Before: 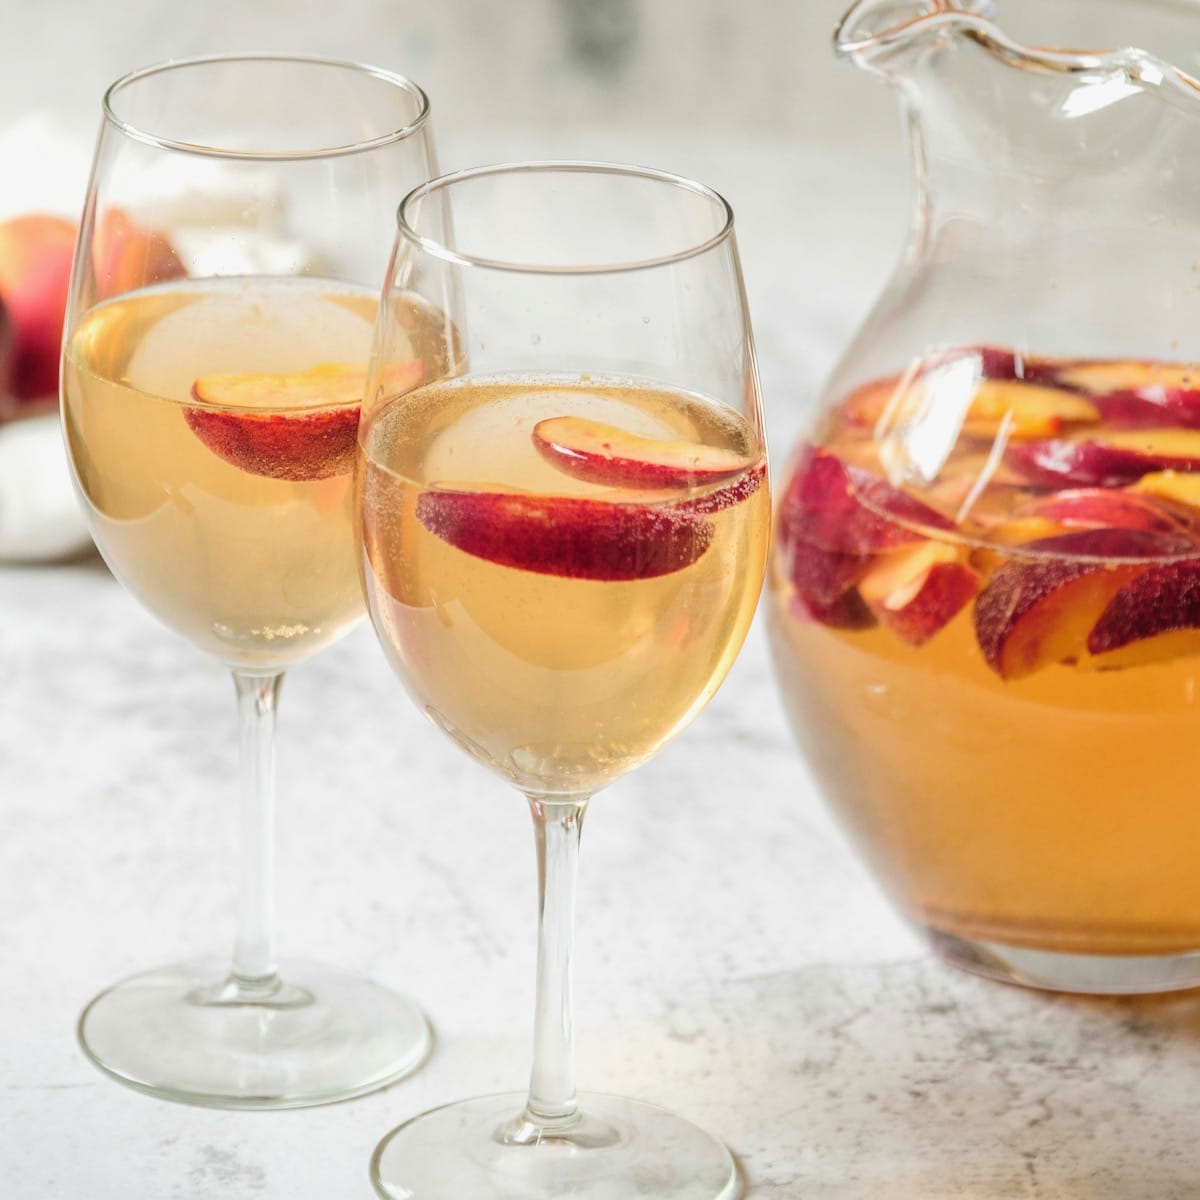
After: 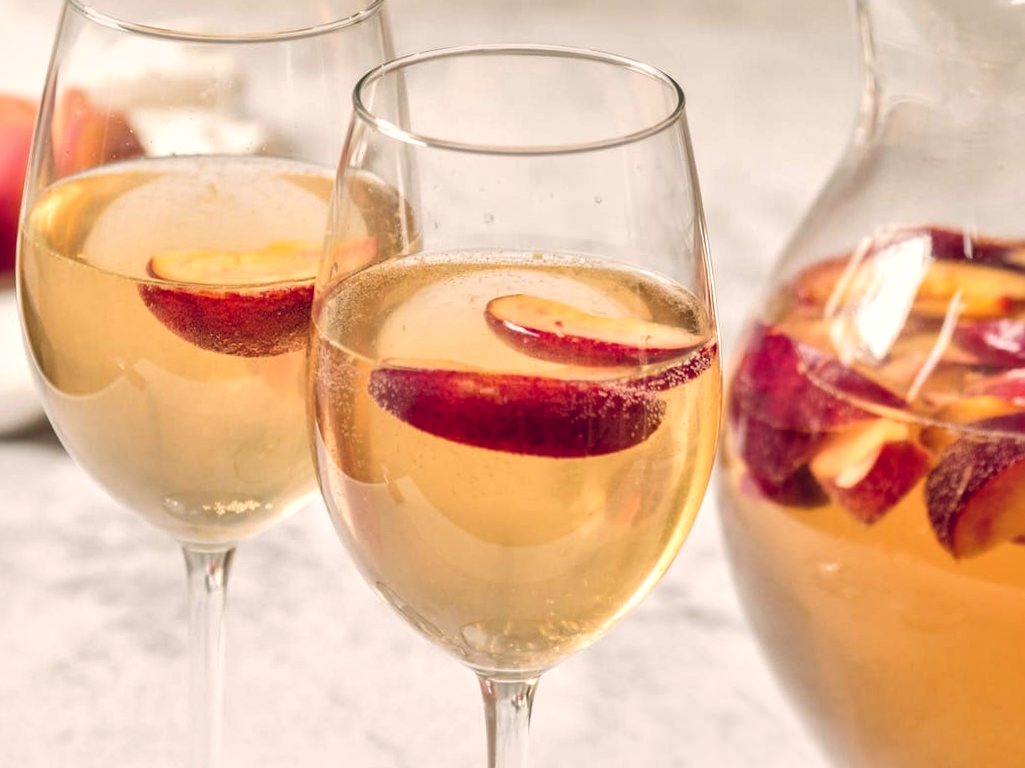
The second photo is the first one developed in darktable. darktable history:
crop: left 3.015%, top 8.969%, right 9.647%, bottom 26.457%
color balance rgb: shadows lift › hue 87.51°, highlights gain › chroma 3.21%, highlights gain › hue 55.1°, global offset › chroma 0.15%, global offset › hue 253.66°, linear chroma grading › global chroma 0.5%
local contrast: mode bilateral grid, contrast 25, coarseness 47, detail 151%, midtone range 0.2
rotate and perspective: rotation 0.226°, lens shift (vertical) -0.042, crop left 0.023, crop right 0.982, crop top 0.006, crop bottom 0.994
